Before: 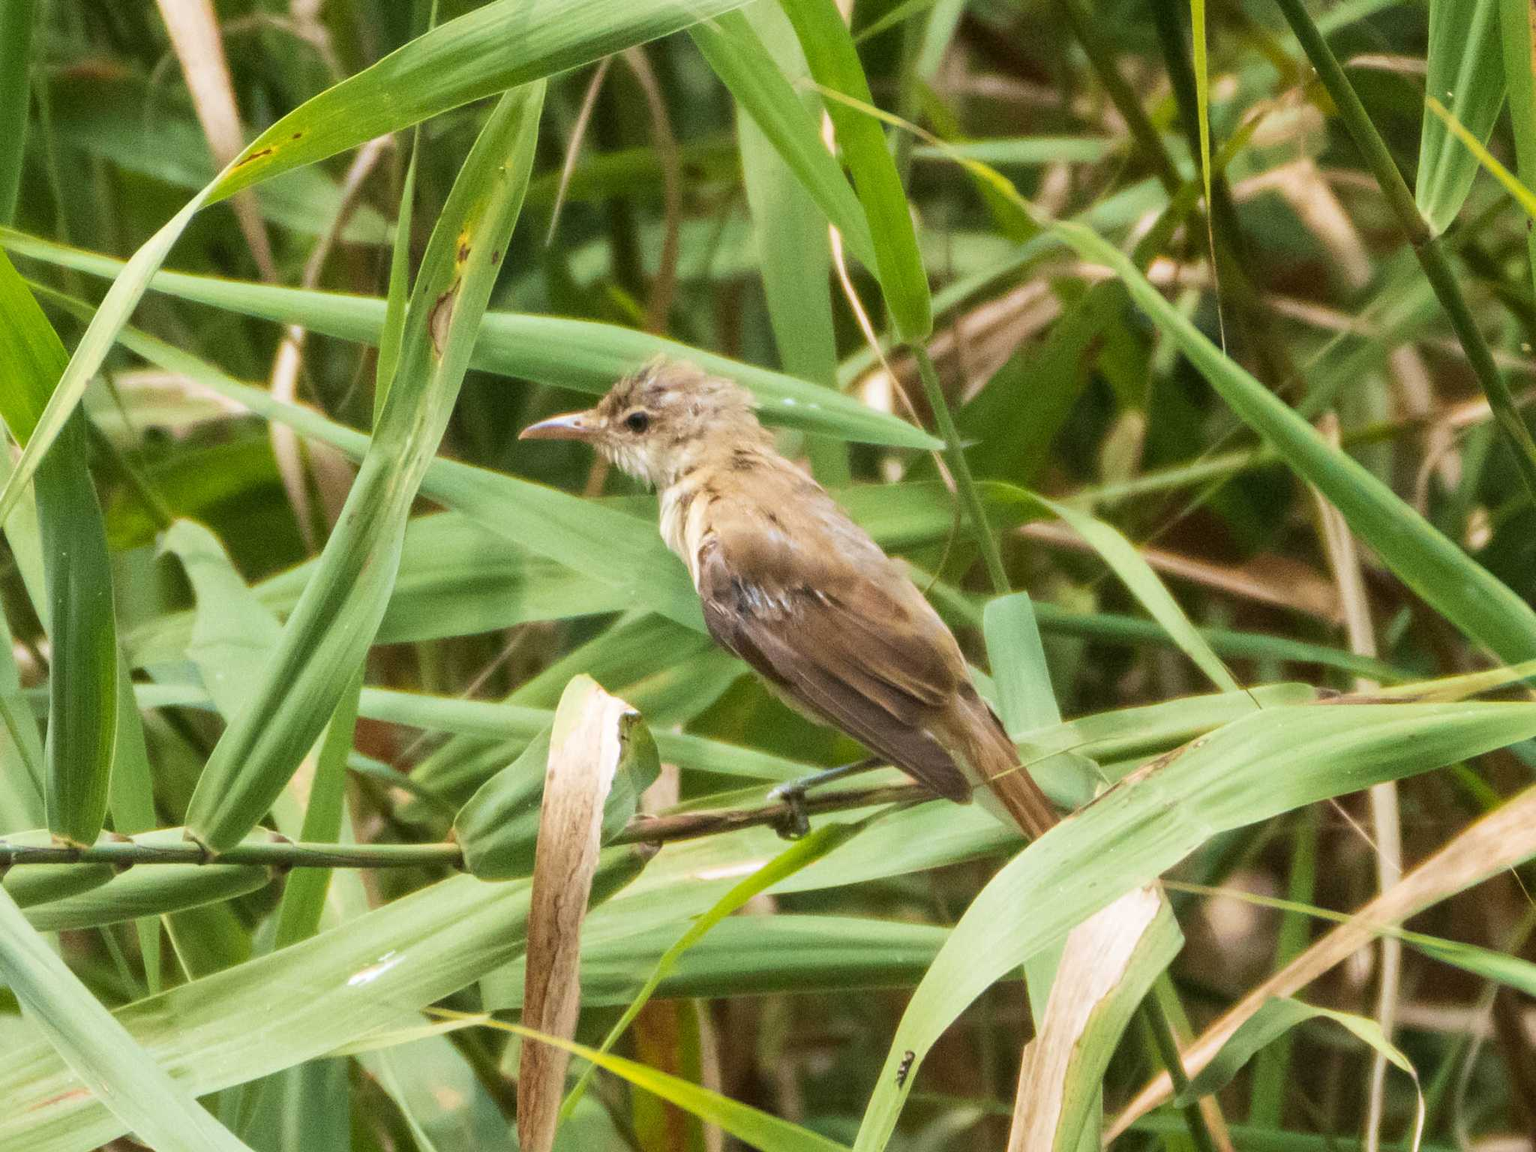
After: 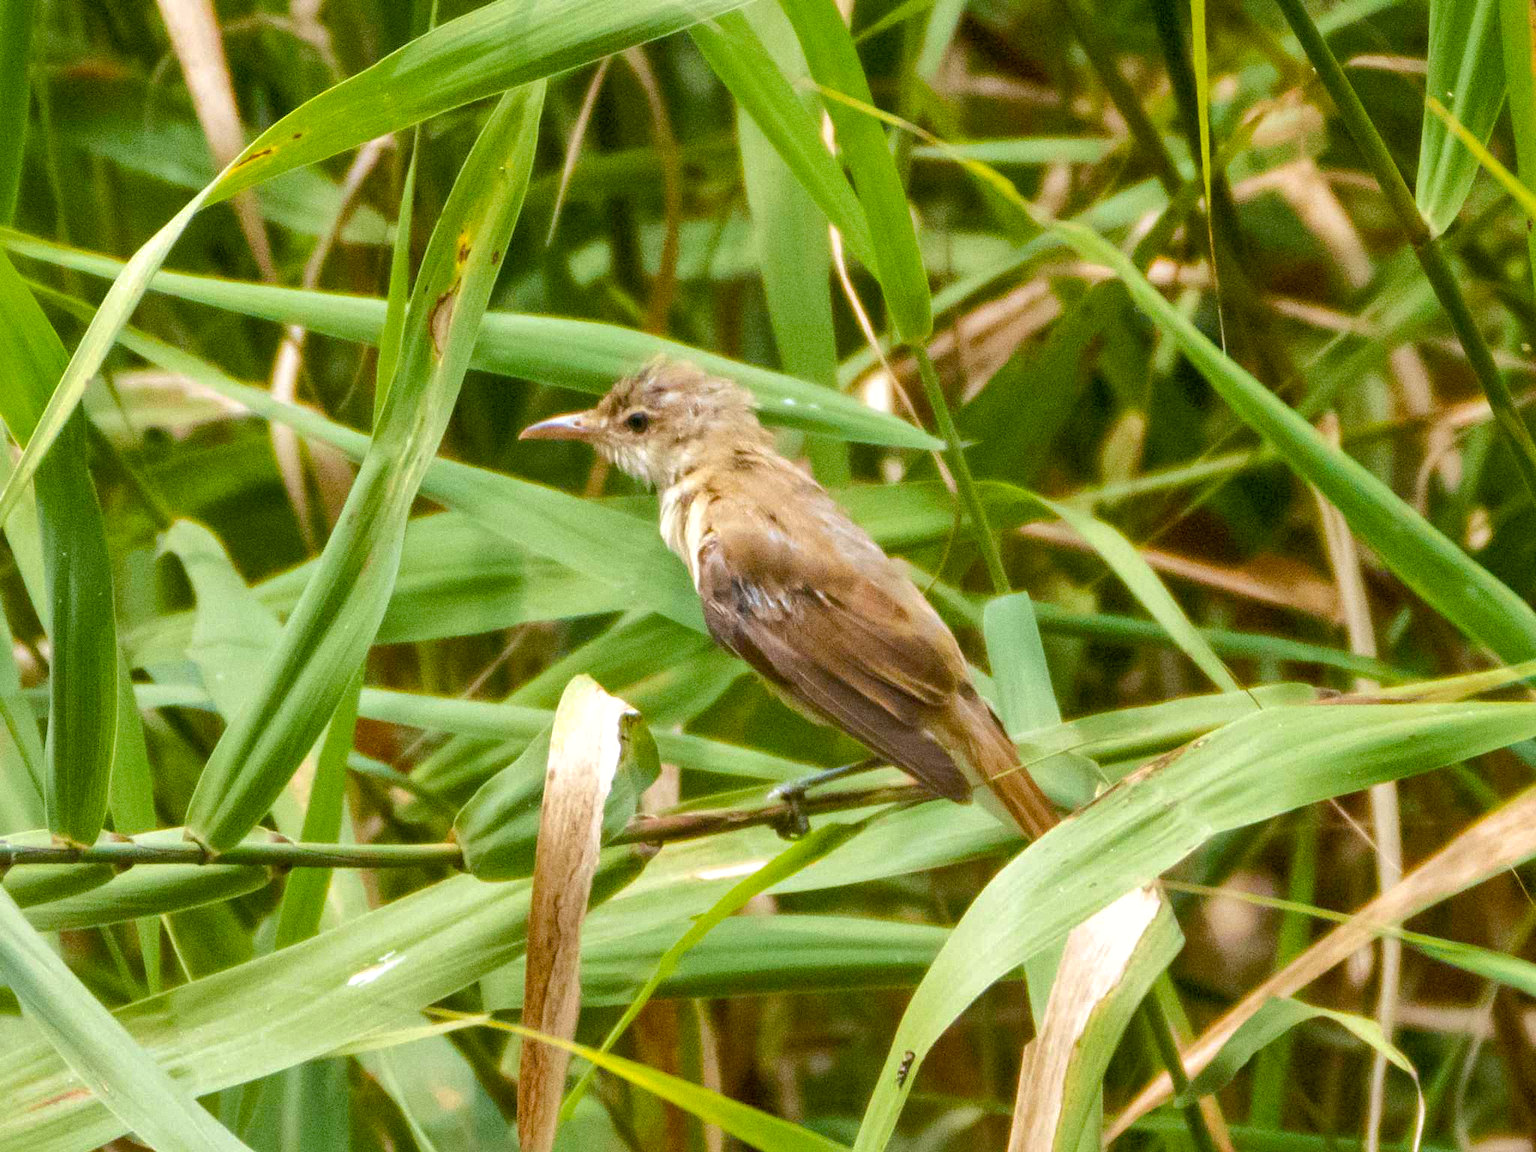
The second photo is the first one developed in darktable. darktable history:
shadows and highlights: on, module defaults
grain: coarseness 0.09 ISO
color balance rgb: global offset › luminance -0.51%, perceptual saturation grading › global saturation 27.53%, perceptual saturation grading › highlights -25%, perceptual saturation grading › shadows 25%, perceptual brilliance grading › highlights 6.62%, perceptual brilliance grading › mid-tones 17.07%, perceptual brilliance grading › shadows -5.23%
